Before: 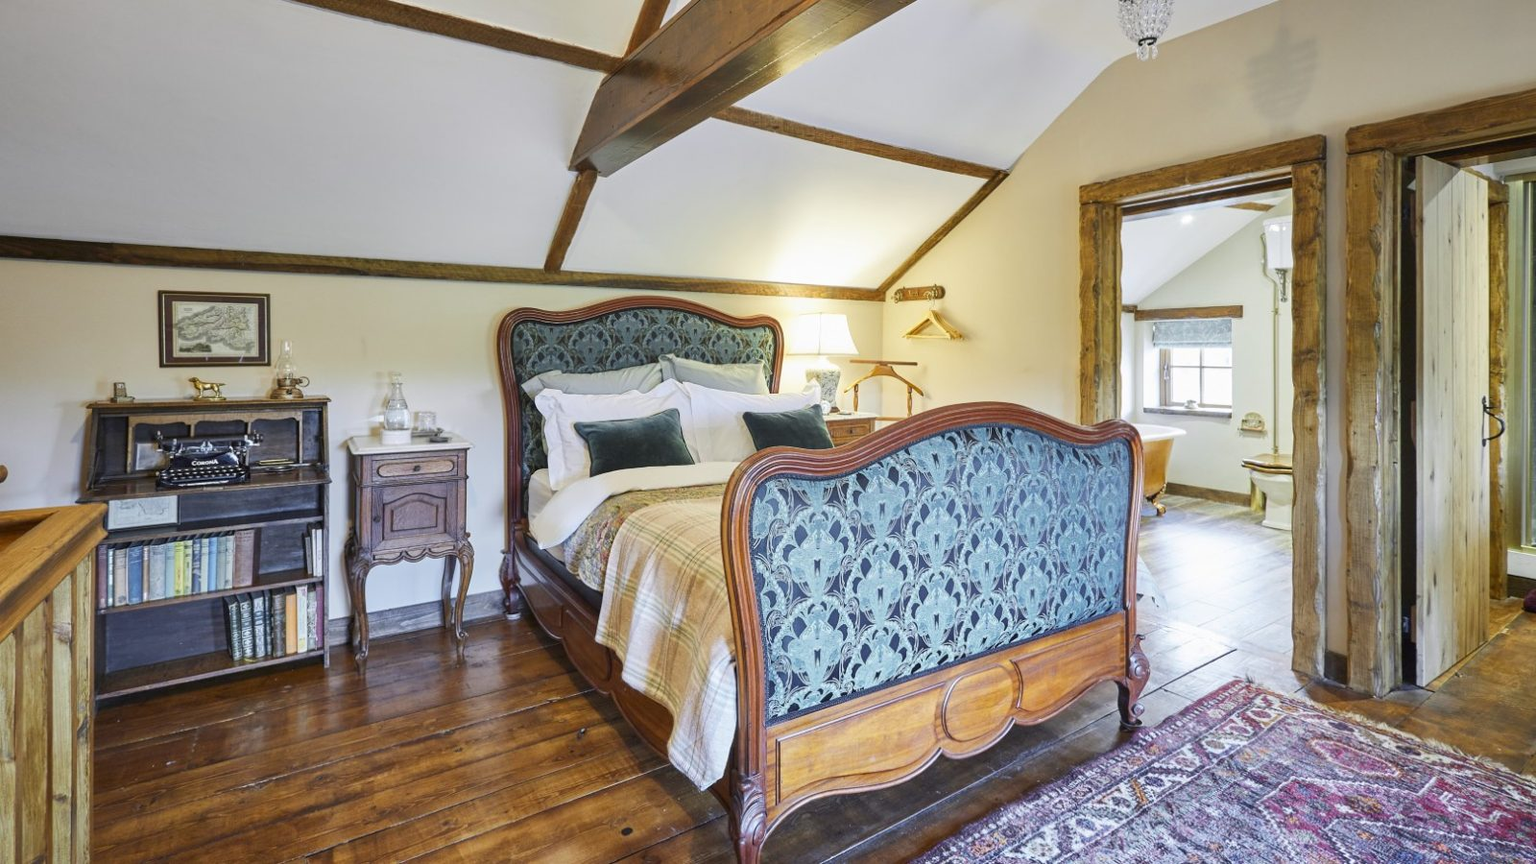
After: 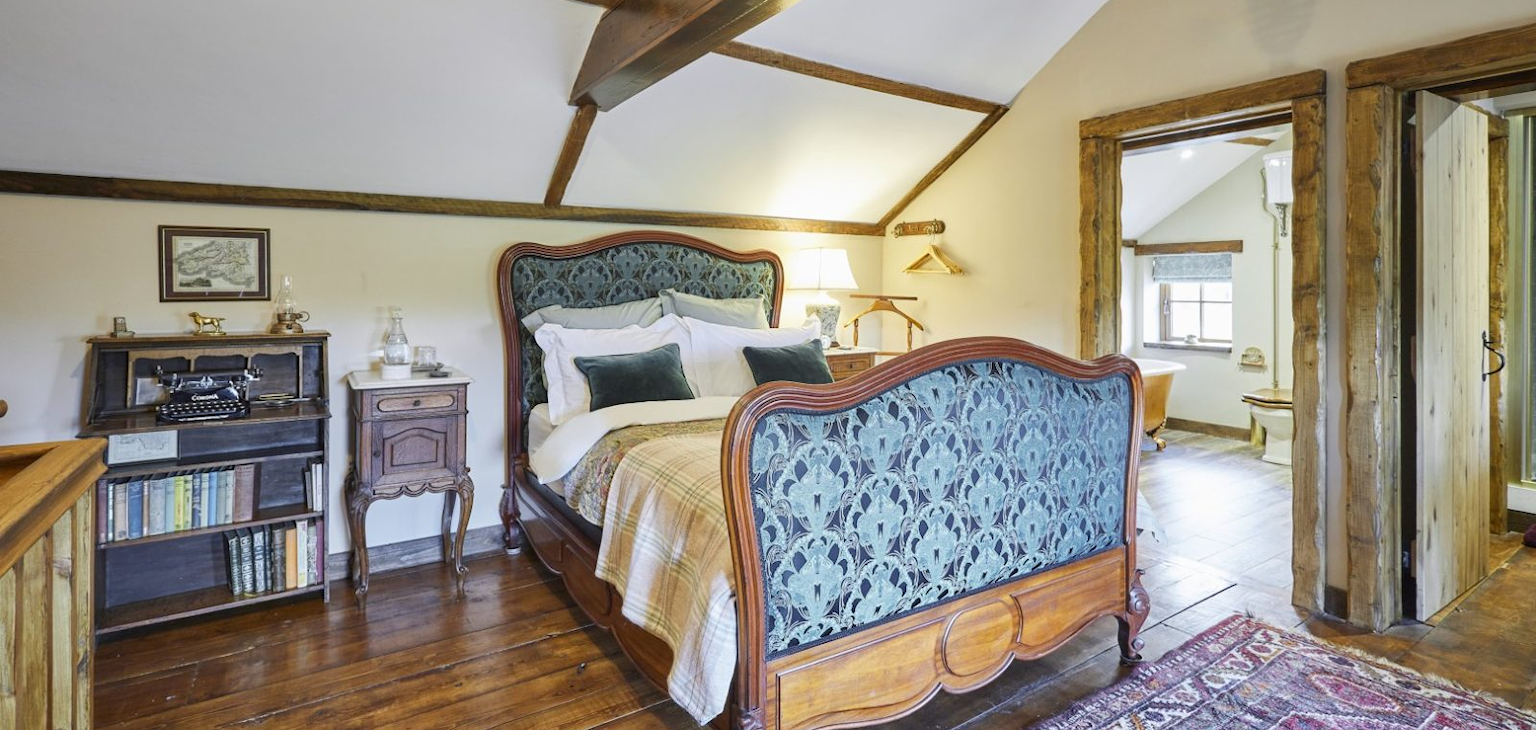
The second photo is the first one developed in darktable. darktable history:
crop: top 7.589%, bottom 7.853%
